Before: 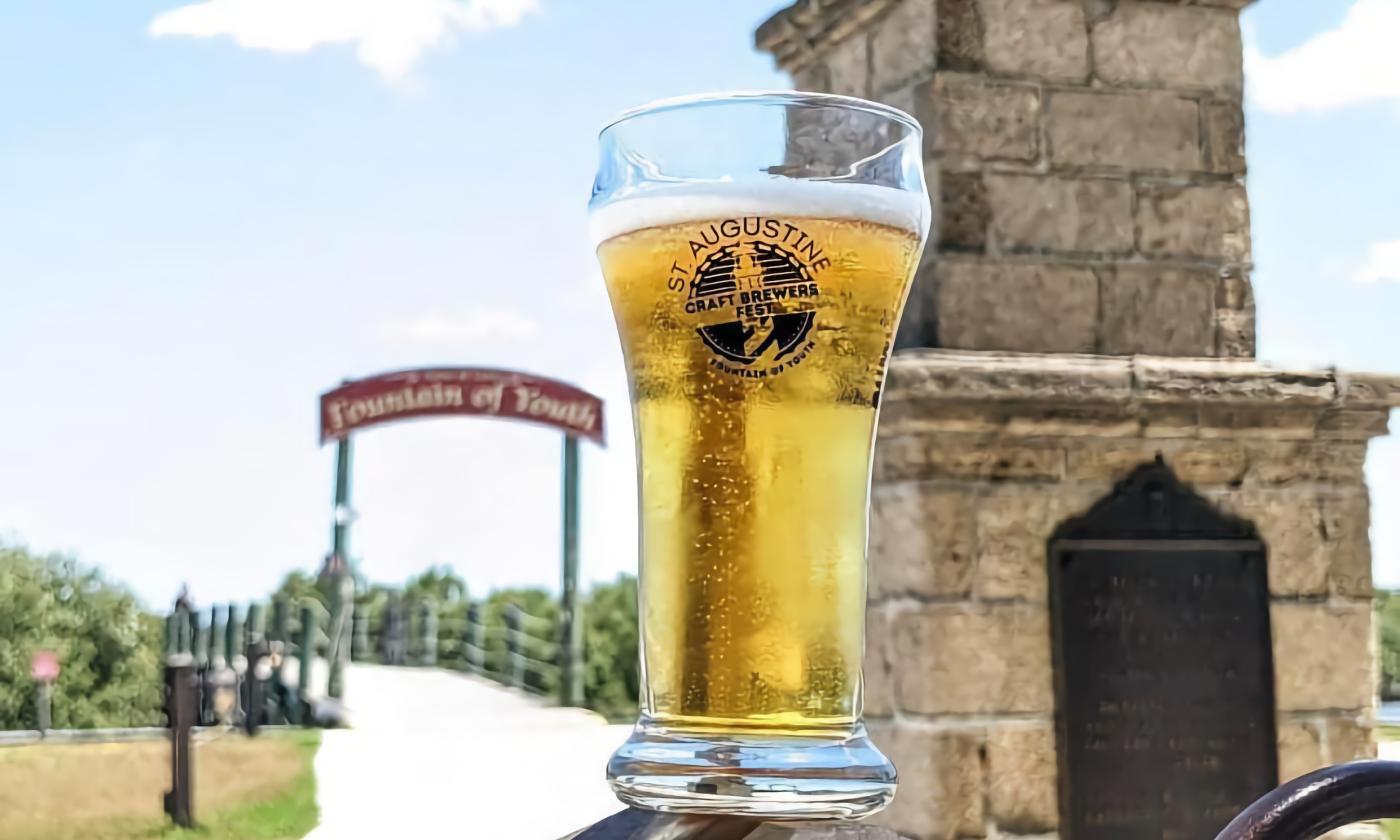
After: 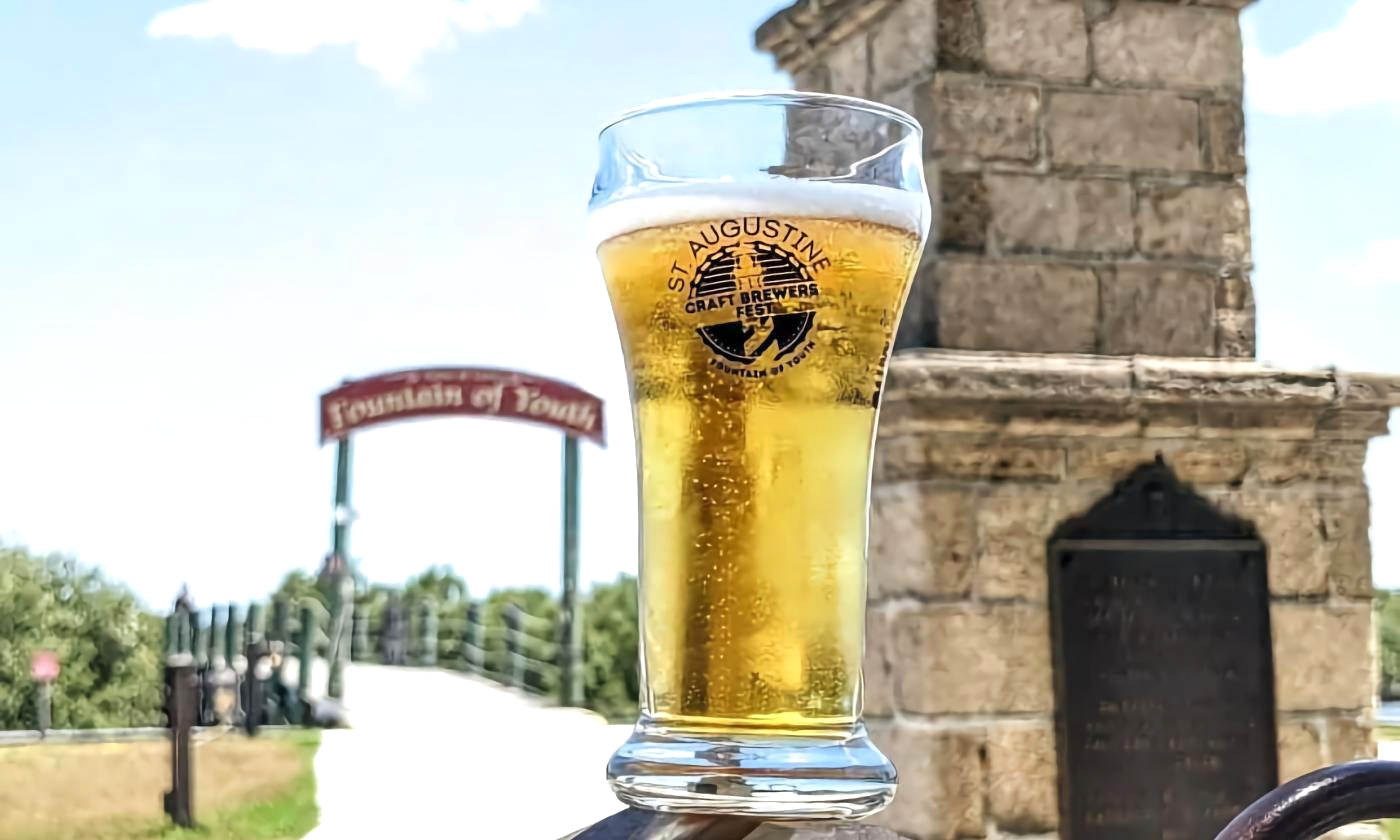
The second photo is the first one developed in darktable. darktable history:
local contrast: highlights 100%, shadows 98%, detail 120%, midtone range 0.2
levels: levels [0, 0.48, 0.961]
